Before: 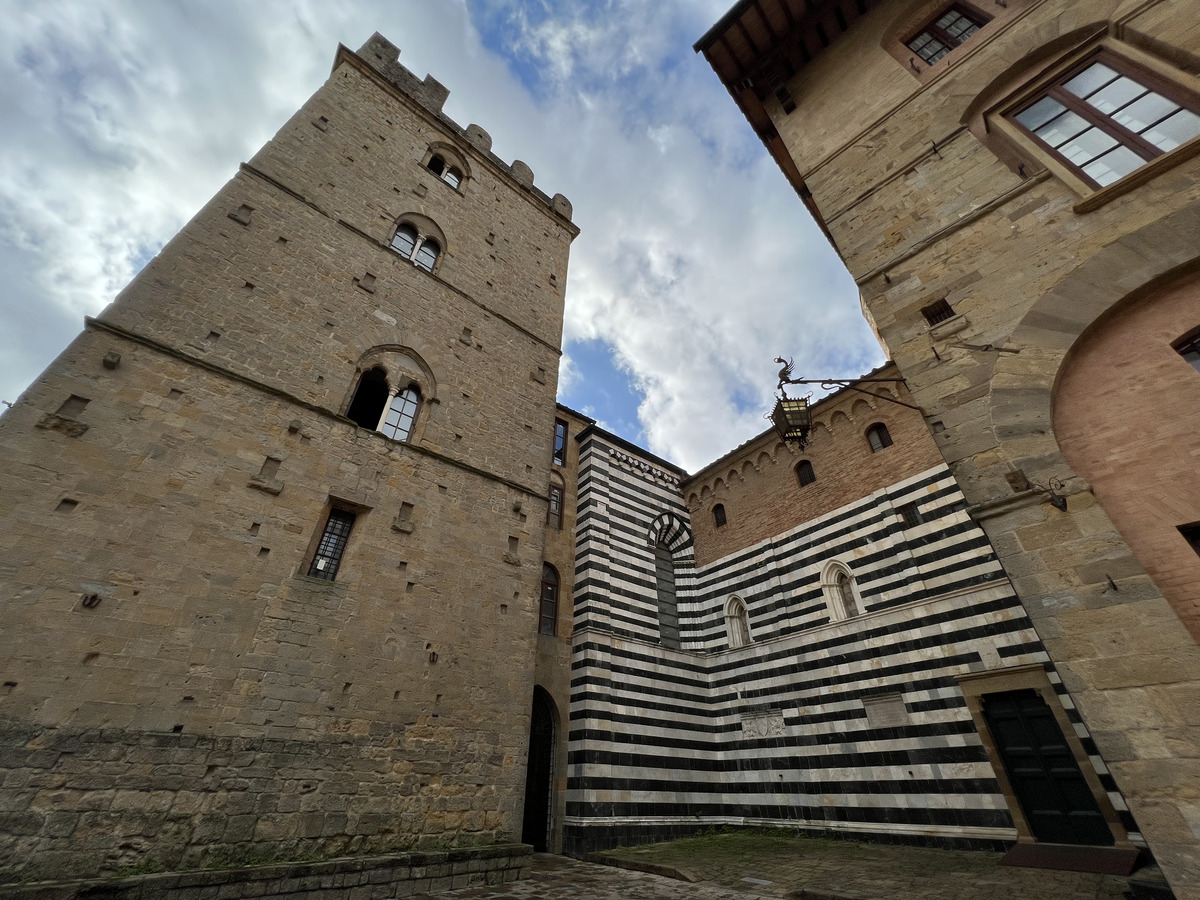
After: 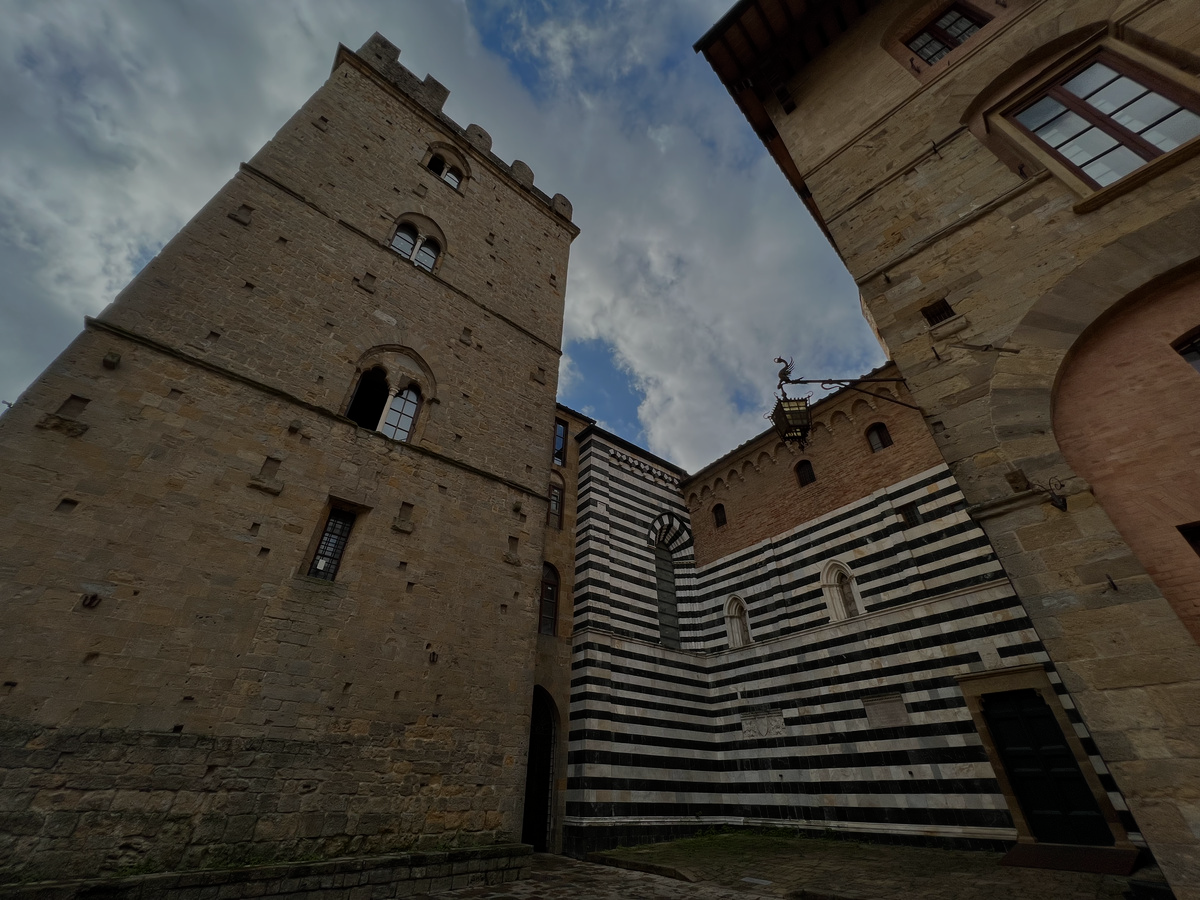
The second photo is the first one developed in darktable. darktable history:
exposure: exposure -1.551 EV, compensate highlight preservation false
levels: levels [0, 0.476, 0.951]
